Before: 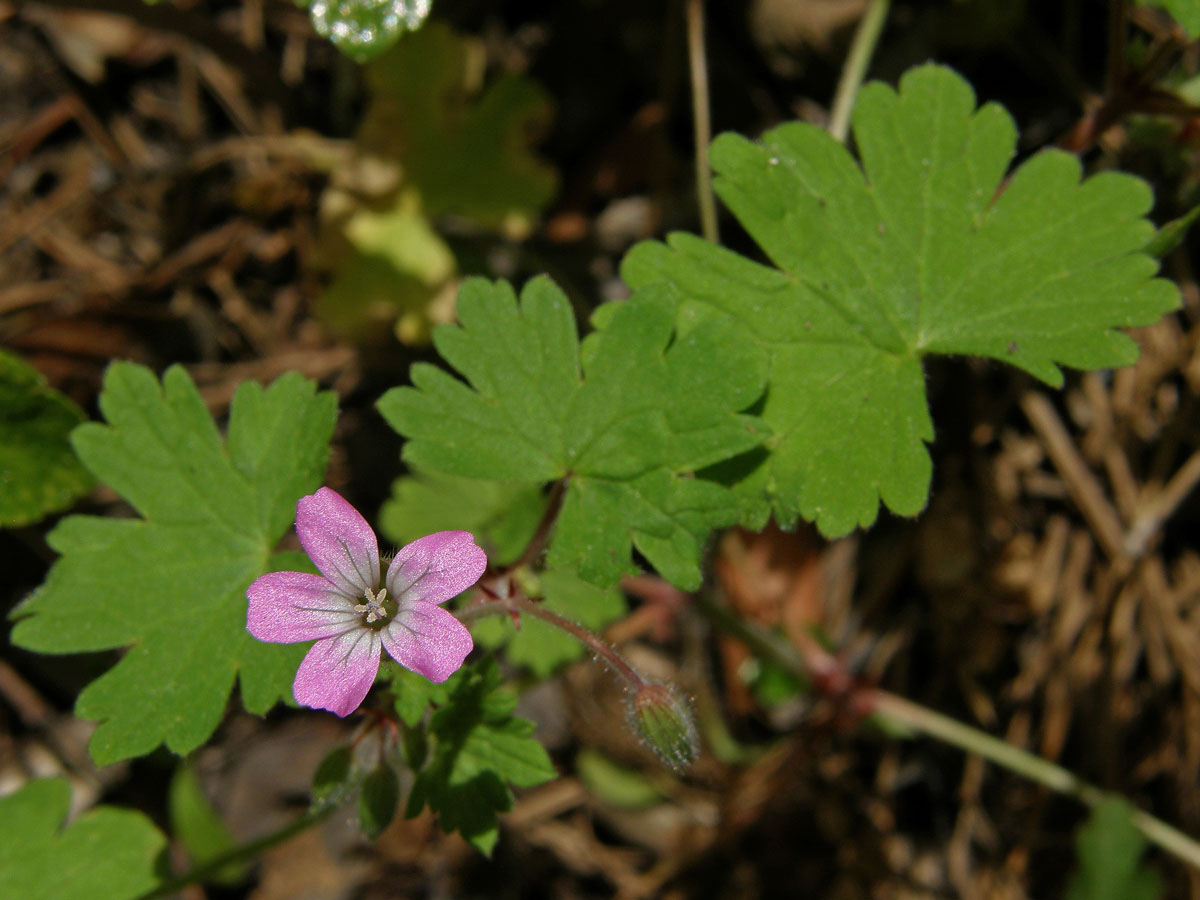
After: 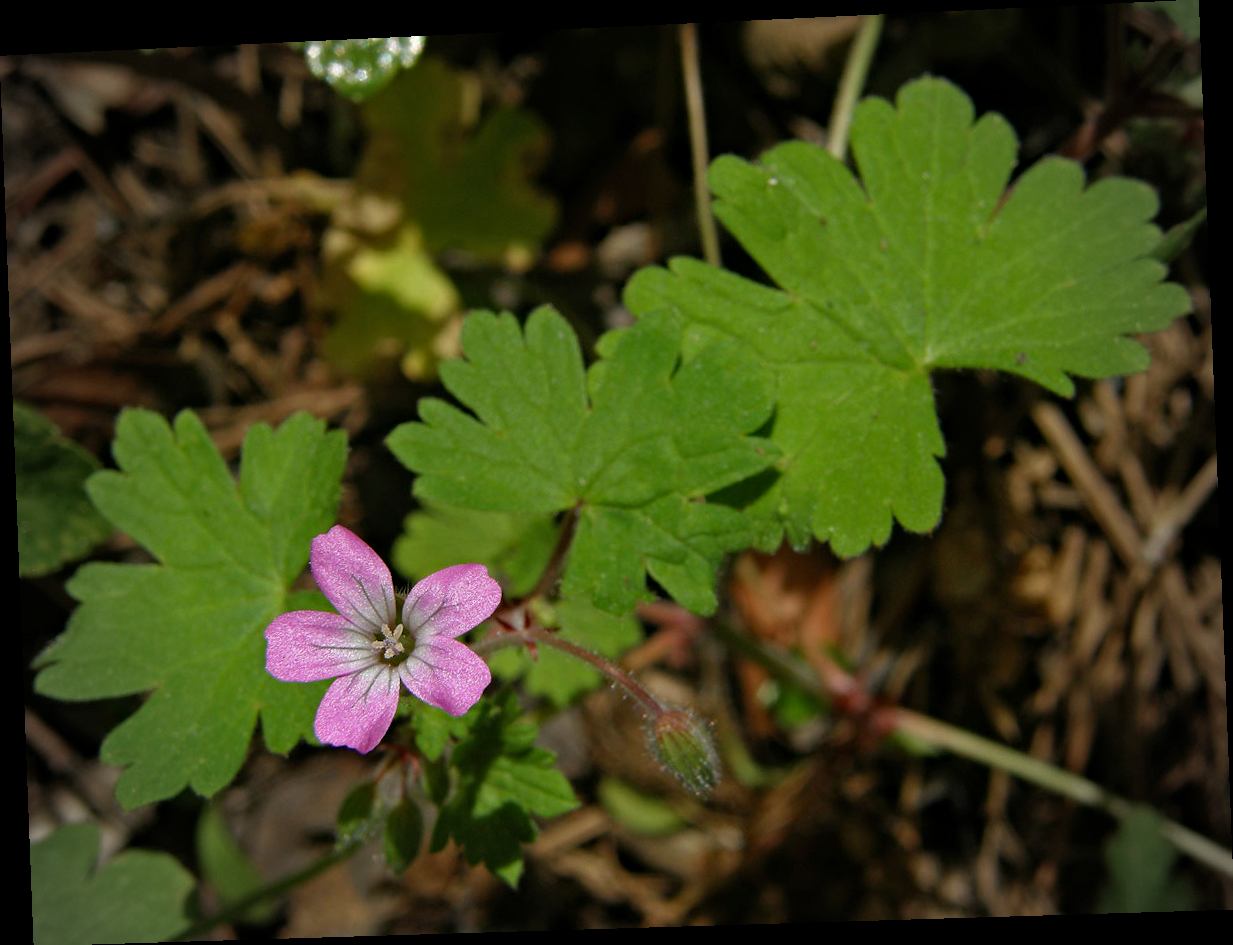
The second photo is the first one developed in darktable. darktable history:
rotate and perspective: rotation -2.22°, lens shift (horizontal) -0.022, automatic cropping off
vignetting: fall-off start 71.74%
haze removal: compatibility mode true, adaptive false
